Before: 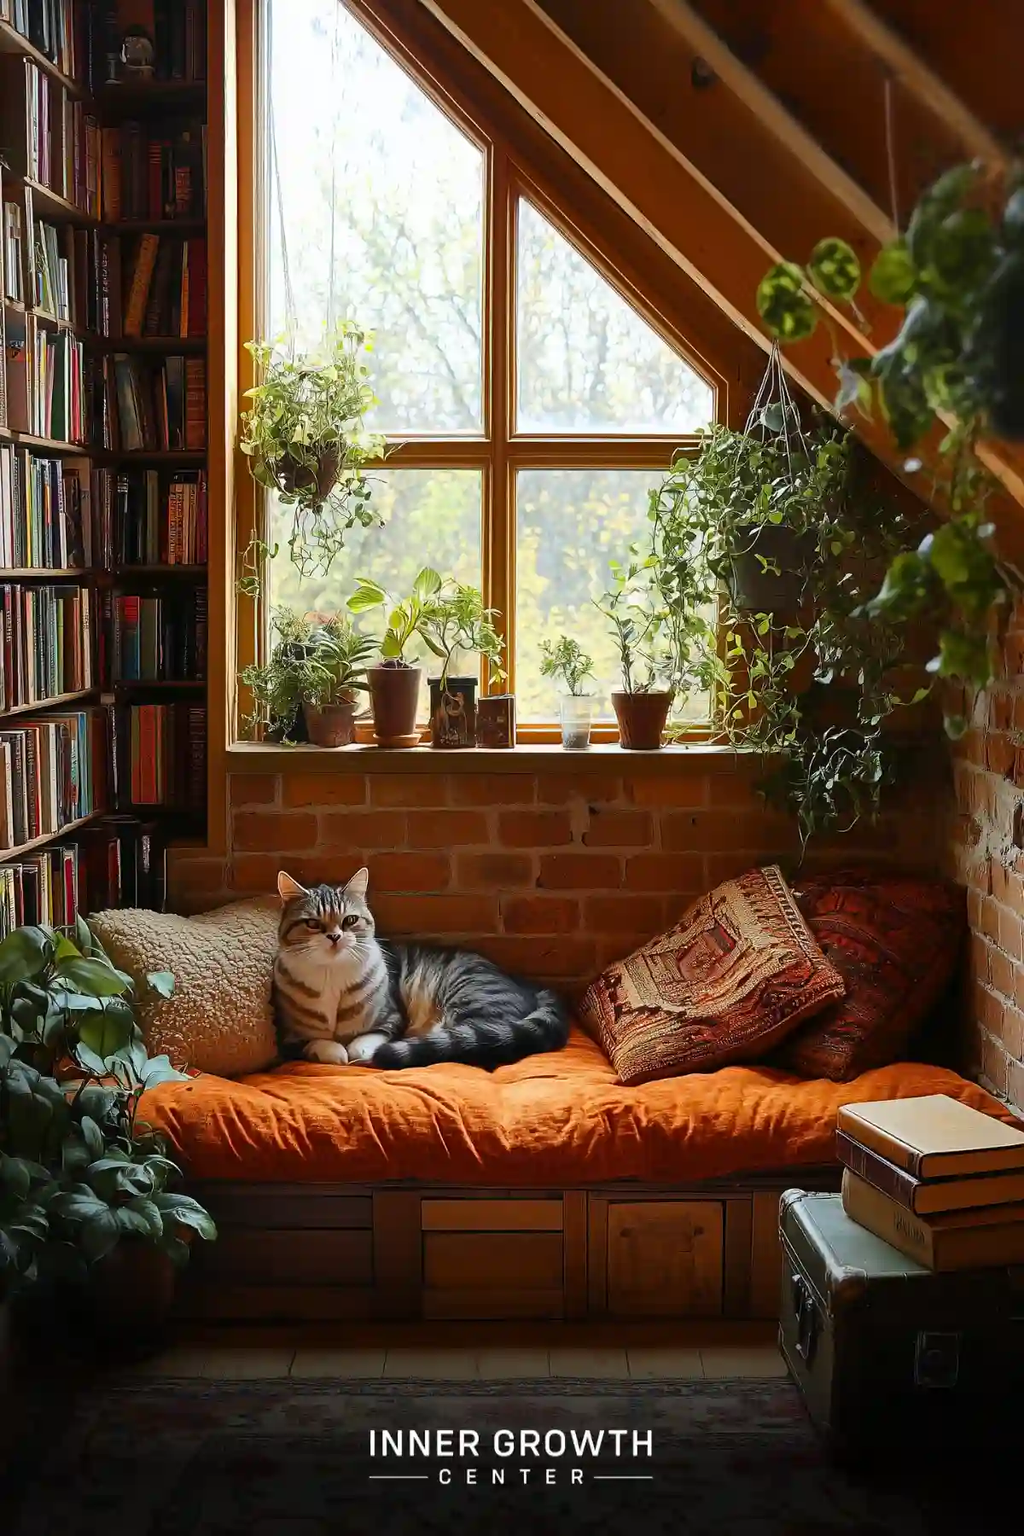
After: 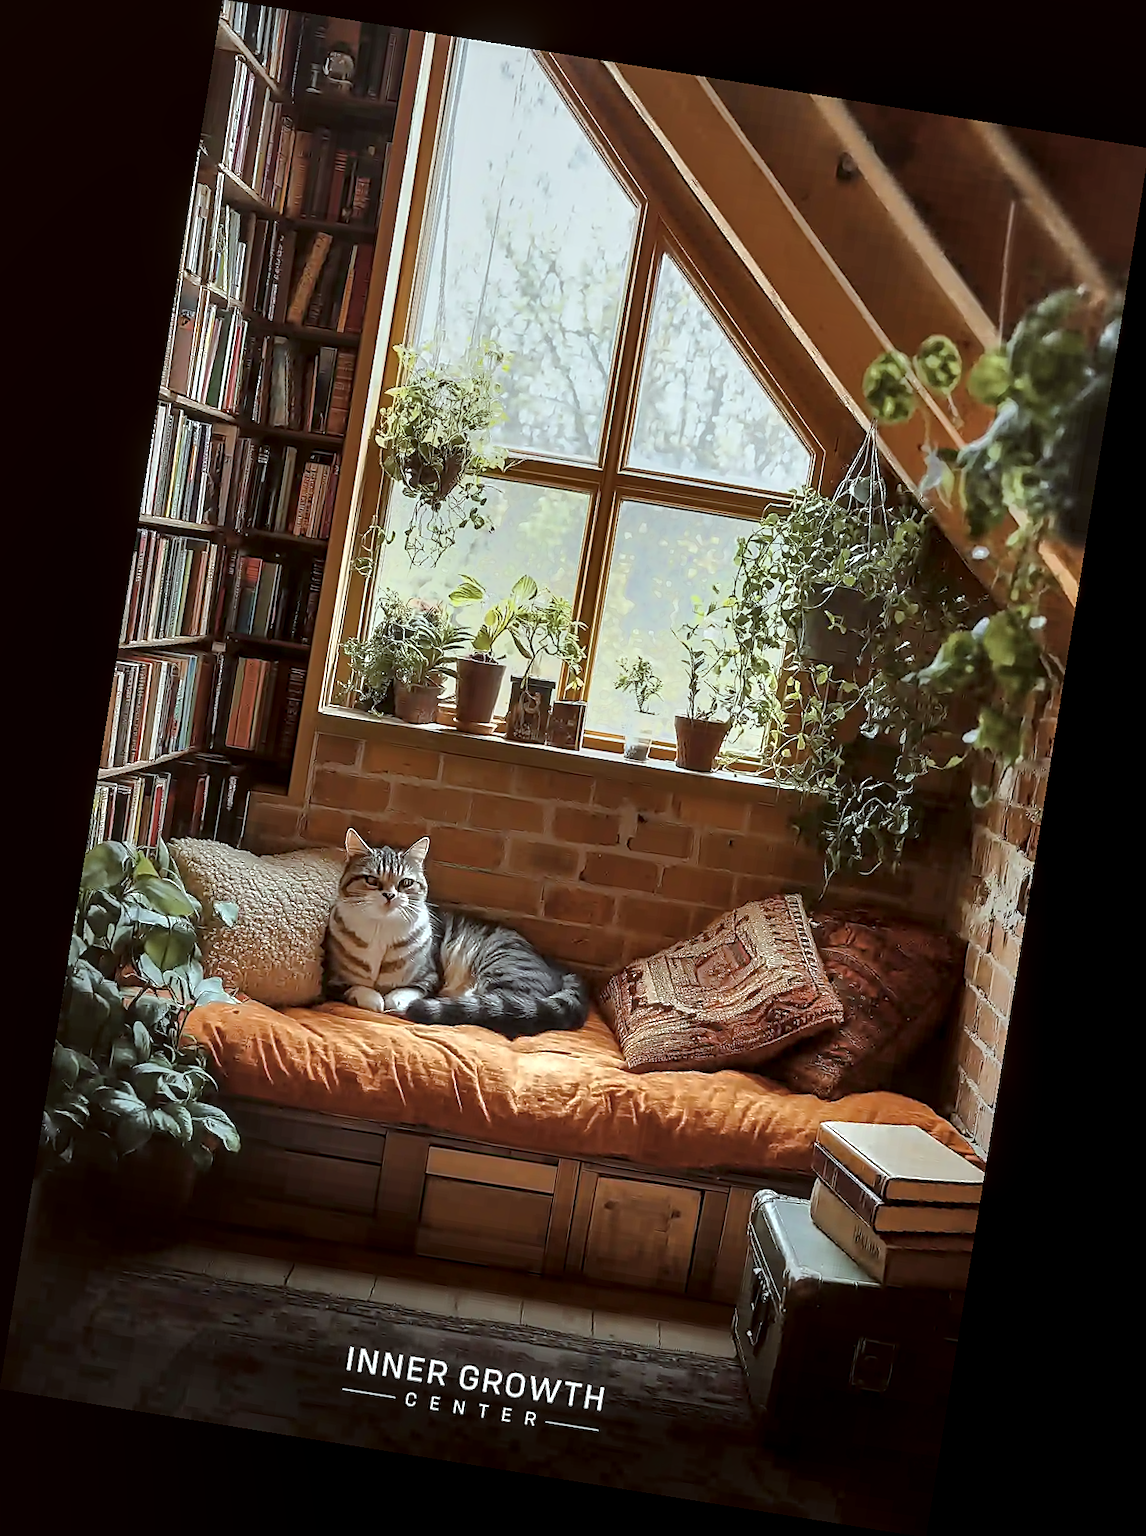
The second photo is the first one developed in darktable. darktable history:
rotate and perspective: rotation 9.12°, automatic cropping off
color correction: highlights a* -4.98, highlights b* -3.76, shadows a* 3.83, shadows b* 4.08
color balance: output saturation 110%
contrast brightness saturation: contrast -0.05, saturation -0.41
local contrast: highlights 60%, shadows 60%, detail 160%
tone equalizer: -7 EV -0.63 EV, -6 EV 1 EV, -5 EV -0.45 EV, -4 EV 0.43 EV, -3 EV 0.41 EV, -2 EV 0.15 EV, -1 EV -0.15 EV, +0 EV -0.39 EV, smoothing diameter 25%, edges refinement/feathering 10, preserve details guided filter
sharpen: on, module defaults
